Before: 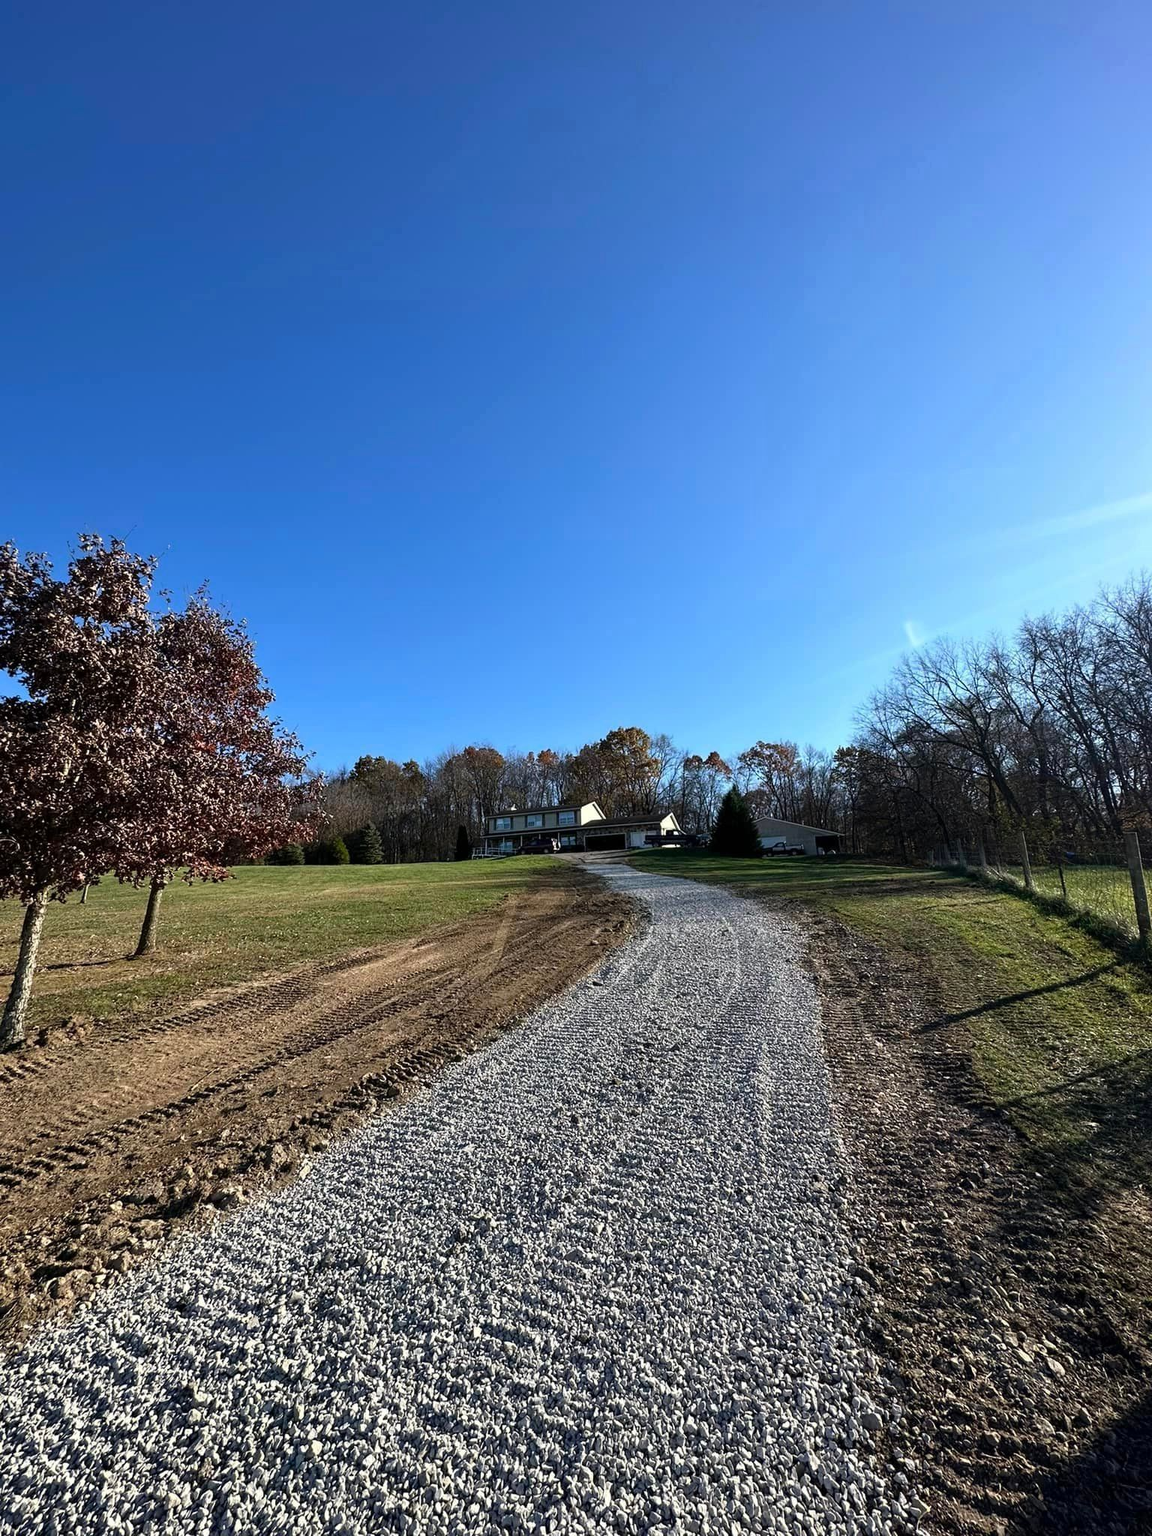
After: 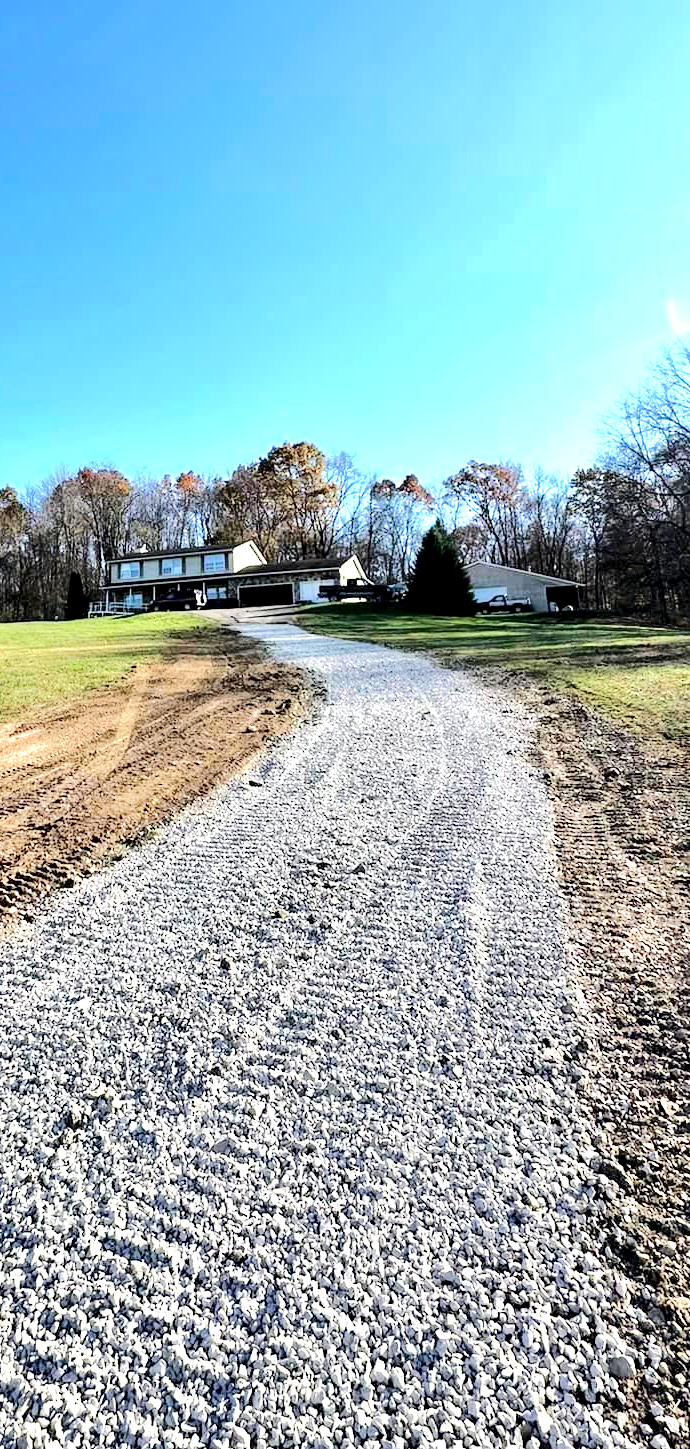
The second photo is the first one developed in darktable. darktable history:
exposure: black level correction 0.001, exposure 1.055 EV, compensate exposure bias true, compensate highlight preservation false
contrast equalizer: y [[0.514, 0.573, 0.581, 0.508, 0.5, 0.5], [0.5 ×6], [0.5 ×6], [0 ×6], [0 ×6]]
crop: left 35.276%, top 25.803%, right 19.778%, bottom 3.44%
tone equalizer: -7 EV 0.142 EV, -6 EV 0.566 EV, -5 EV 1.12 EV, -4 EV 1.36 EV, -3 EV 1.13 EV, -2 EV 0.6 EV, -1 EV 0.153 EV, edges refinement/feathering 500, mask exposure compensation -1.57 EV, preserve details no
